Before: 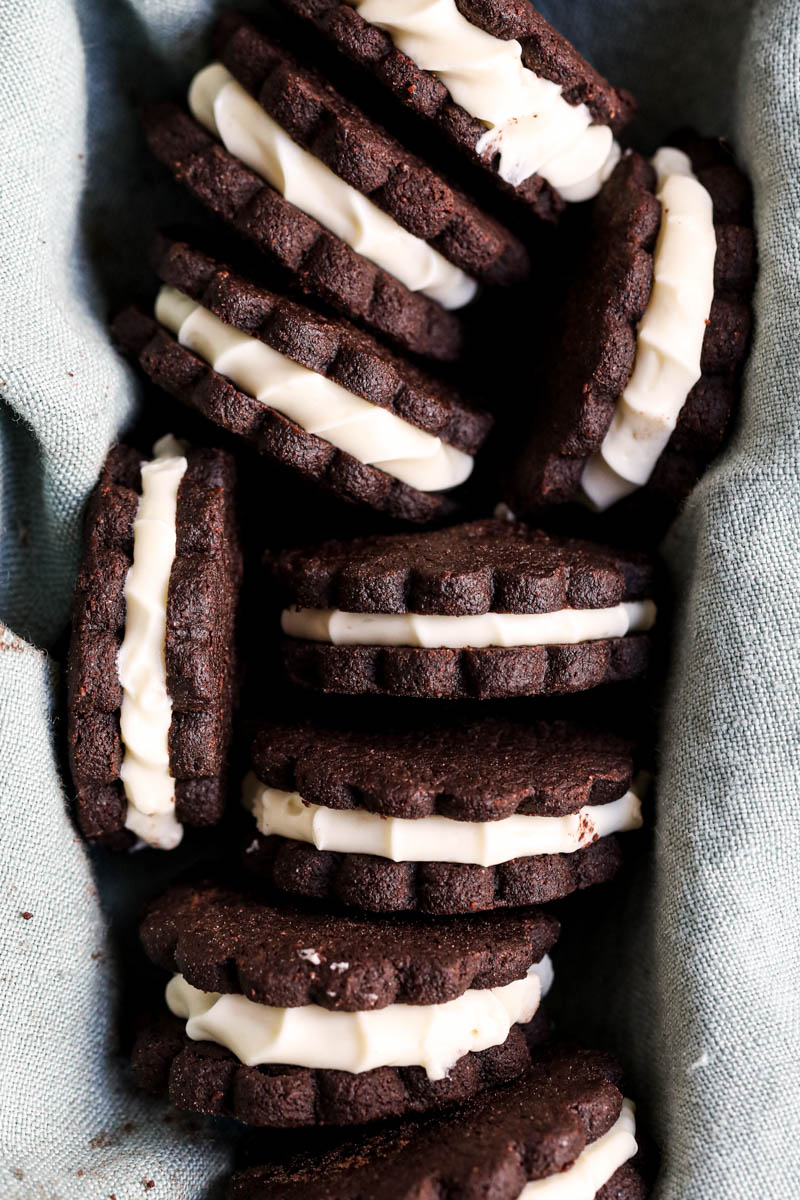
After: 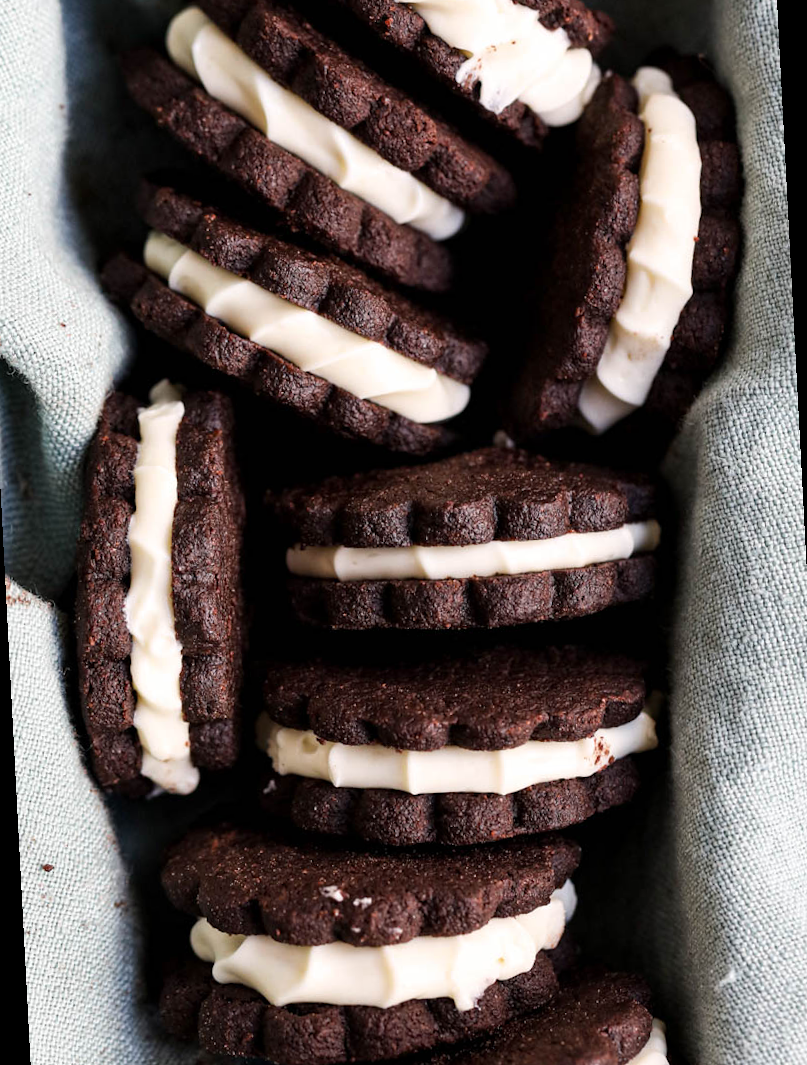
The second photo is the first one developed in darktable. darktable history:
rotate and perspective: rotation -3°, crop left 0.031, crop right 0.968, crop top 0.07, crop bottom 0.93
color balance: mode lift, gamma, gain (sRGB)
